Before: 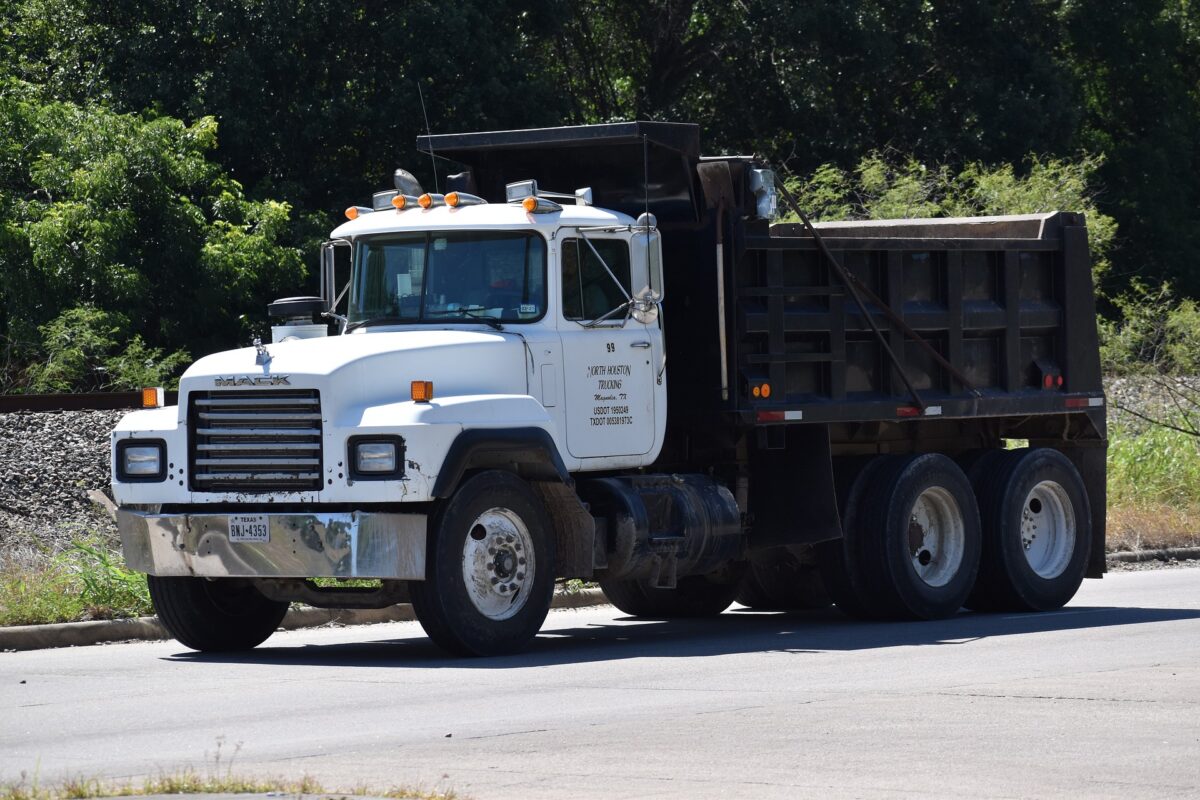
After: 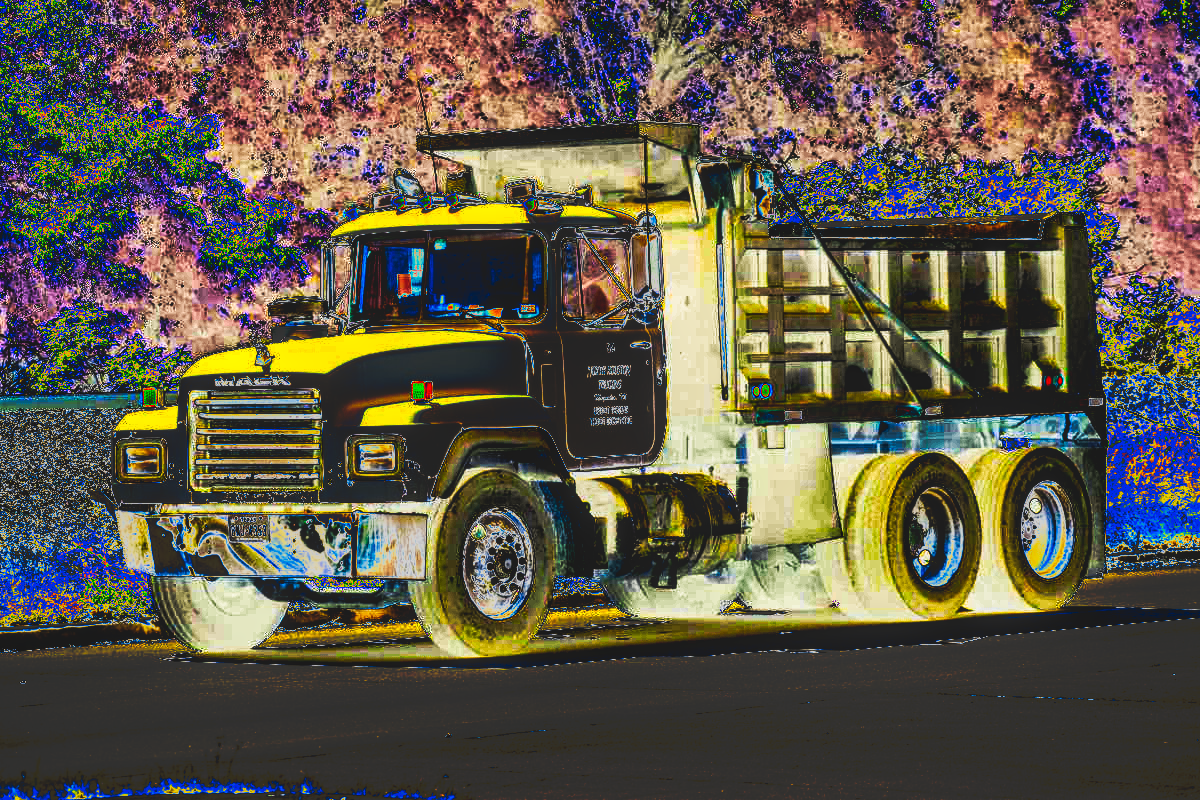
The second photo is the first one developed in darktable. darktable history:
white balance: red 1.029, blue 0.92
local contrast: on, module defaults
color contrast: green-magenta contrast 0.85, blue-yellow contrast 1.25, unbound 0
tone curve: curves: ch0 [(0, 0) (0.003, 0.99) (0.011, 0.983) (0.025, 0.934) (0.044, 0.719) (0.069, 0.382) (0.1, 0.204) (0.136, 0.093) (0.177, 0.094) (0.224, 0.093) (0.277, 0.098) (0.335, 0.214) (0.399, 0.616) (0.468, 0.827) (0.543, 0.464) (0.623, 0.145) (0.709, 0.127) (0.801, 0.187) (0.898, 0.203) (1, 1)], preserve colors none
